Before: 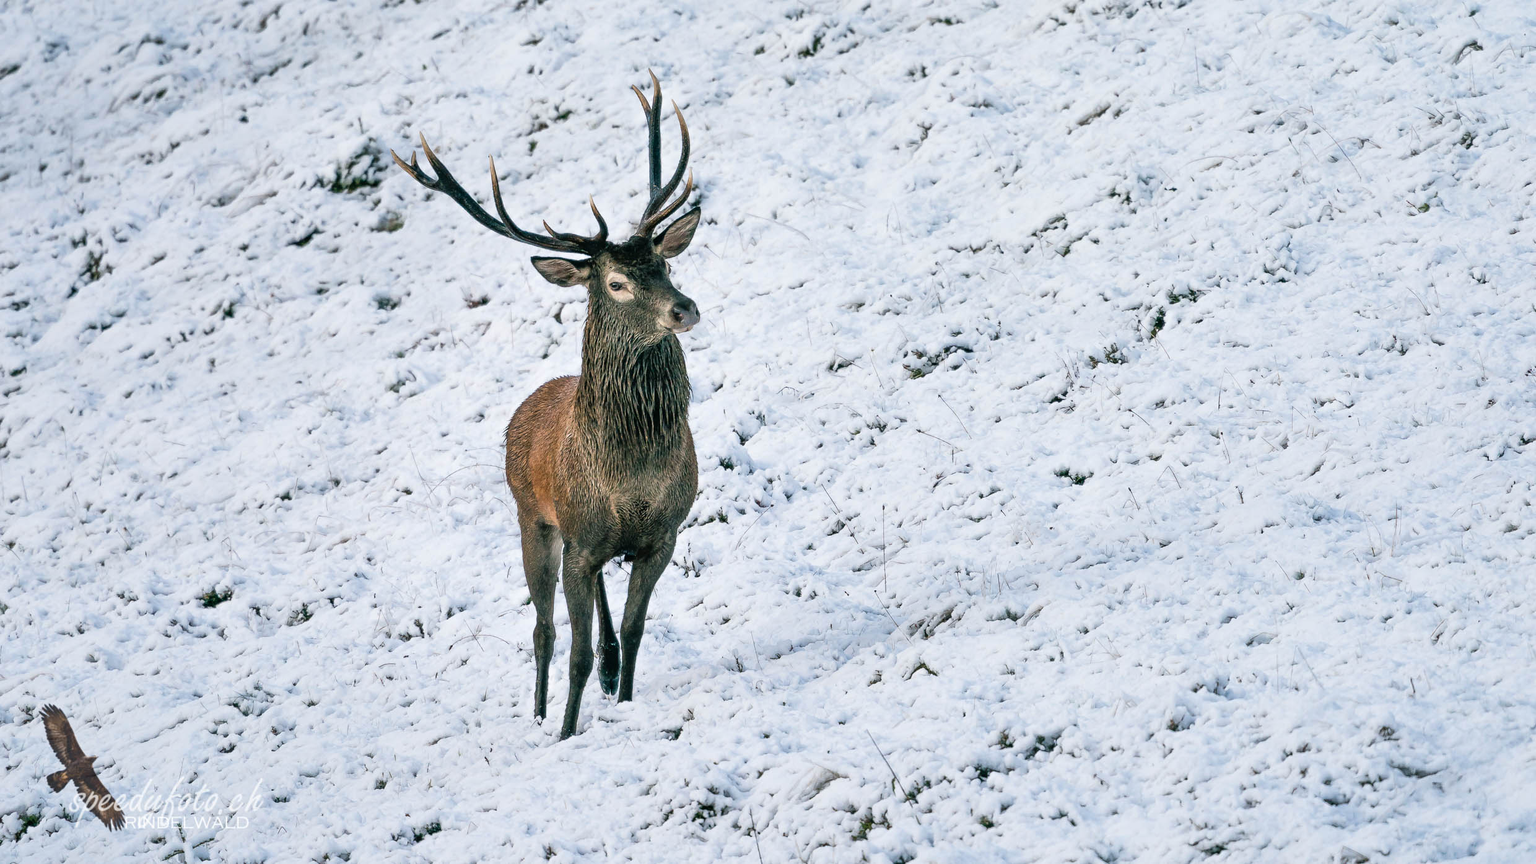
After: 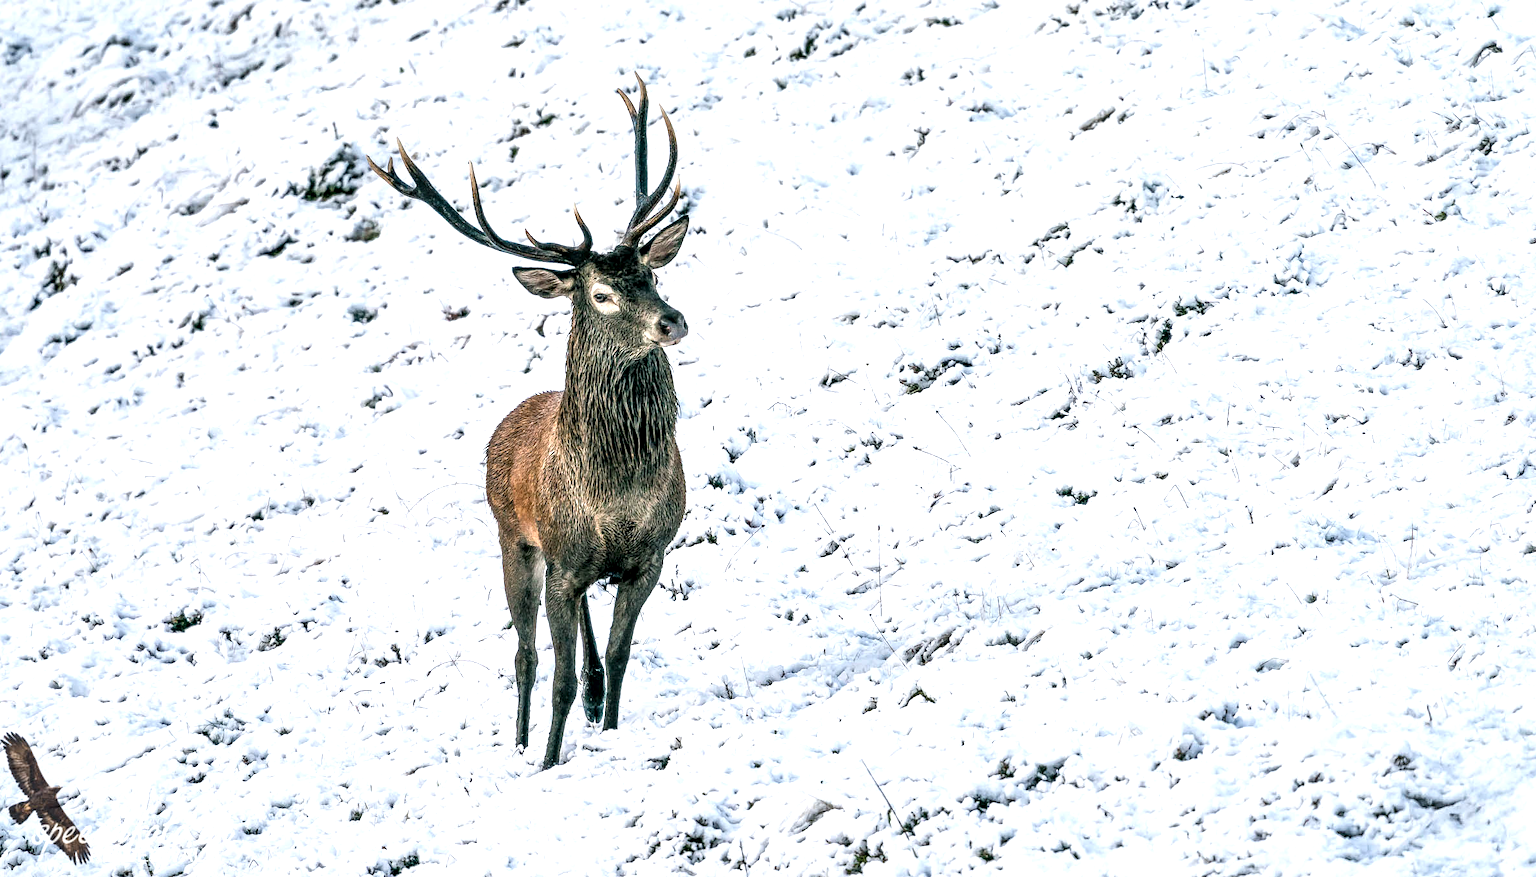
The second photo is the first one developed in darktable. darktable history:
base curve: preserve colors none
contrast brightness saturation: saturation -0.05
crop and rotate: left 2.532%, right 1.293%, bottom 2.246%
local contrast: highlights 60%, shadows 63%, detail 160%
exposure: black level correction 0, exposure 0.69 EV, compensate highlight preservation false
